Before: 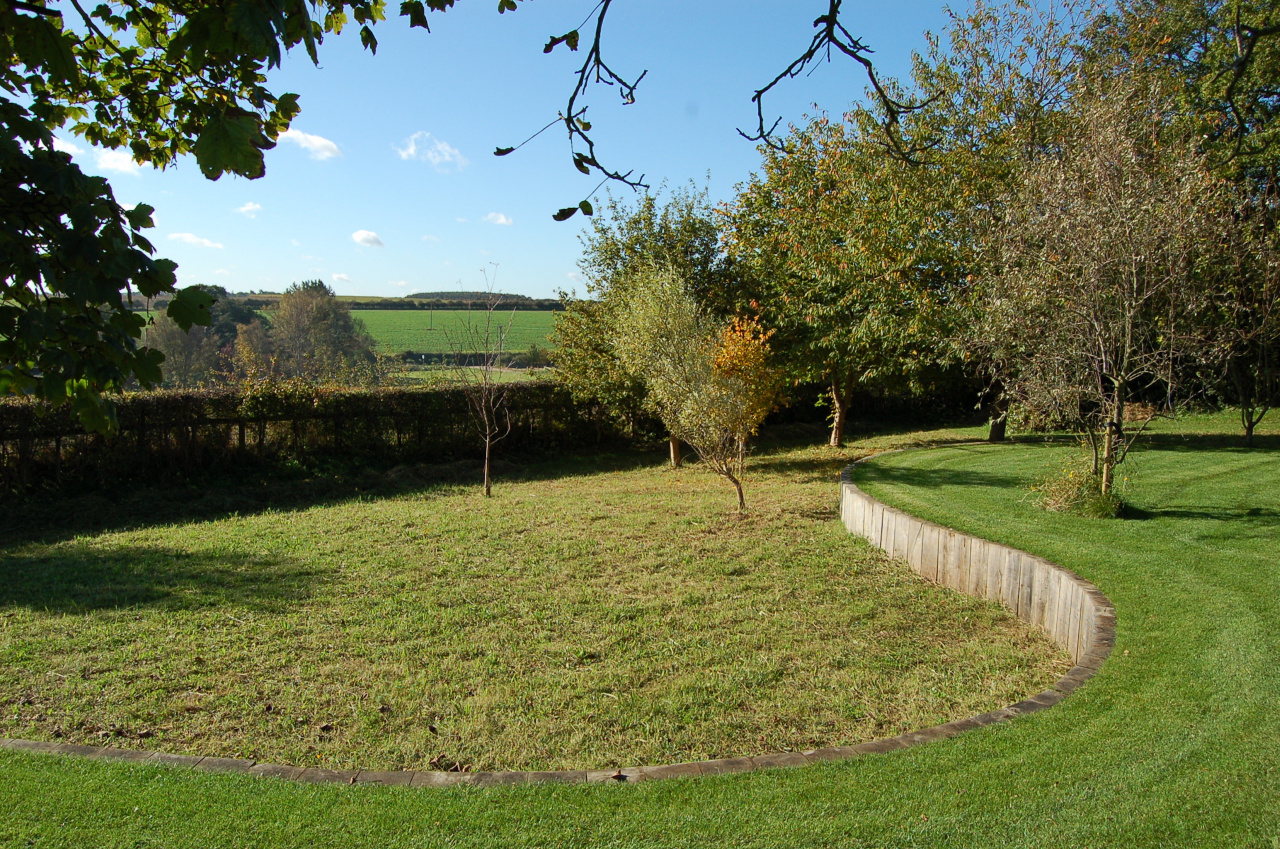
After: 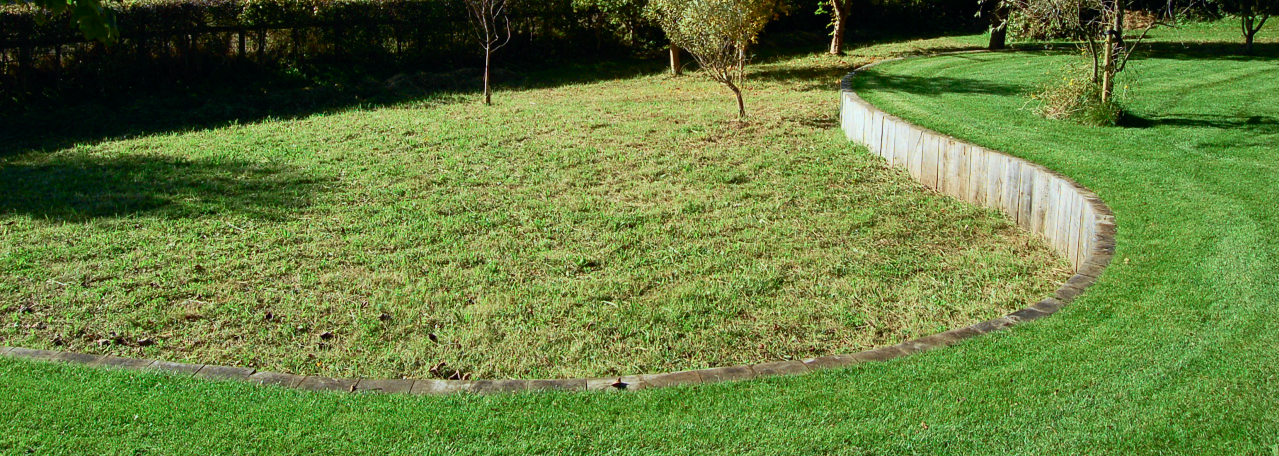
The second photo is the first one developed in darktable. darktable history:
crop and rotate: top 46.237%
white balance: red 0.924, blue 1.095
tone curve: curves: ch0 [(0, 0) (0.051, 0.03) (0.096, 0.071) (0.241, 0.247) (0.455, 0.525) (0.594, 0.697) (0.741, 0.845) (0.871, 0.933) (1, 0.984)]; ch1 [(0, 0) (0.1, 0.038) (0.318, 0.243) (0.399, 0.351) (0.478, 0.469) (0.499, 0.499) (0.534, 0.549) (0.565, 0.594) (0.601, 0.634) (0.666, 0.7) (1, 1)]; ch2 [(0, 0) (0.453, 0.45) (0.479, 0.483) (0.504, 0.499) (0.52, 0.519) (0.541, 0.559) (0.592, 0.612) (0.824, 0.815) (1, 1)], color space Lab, independent channels, preserve colors none
